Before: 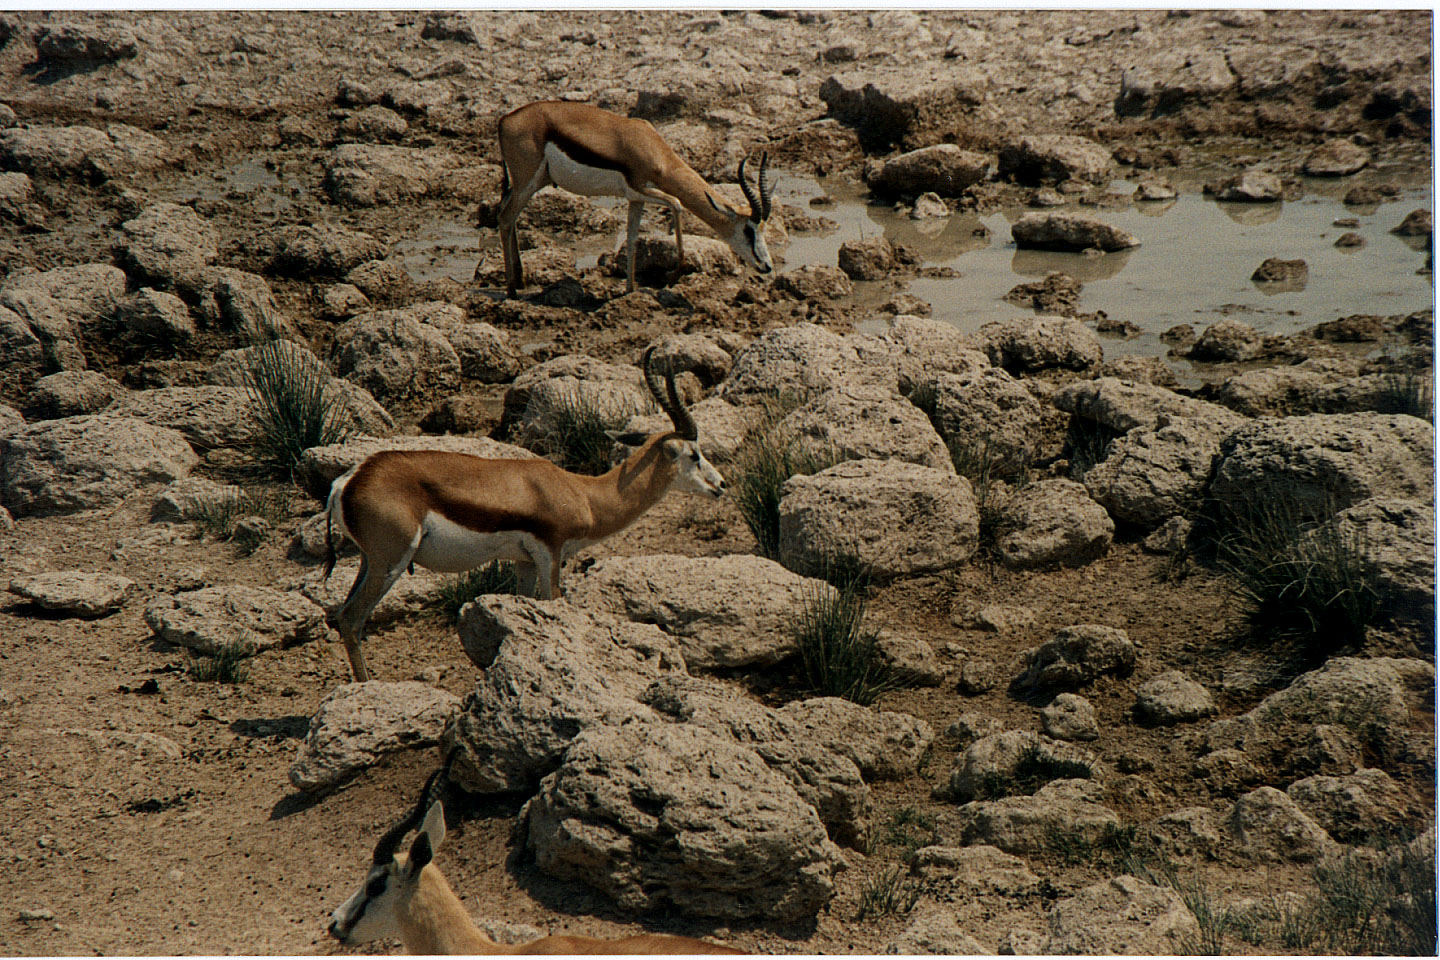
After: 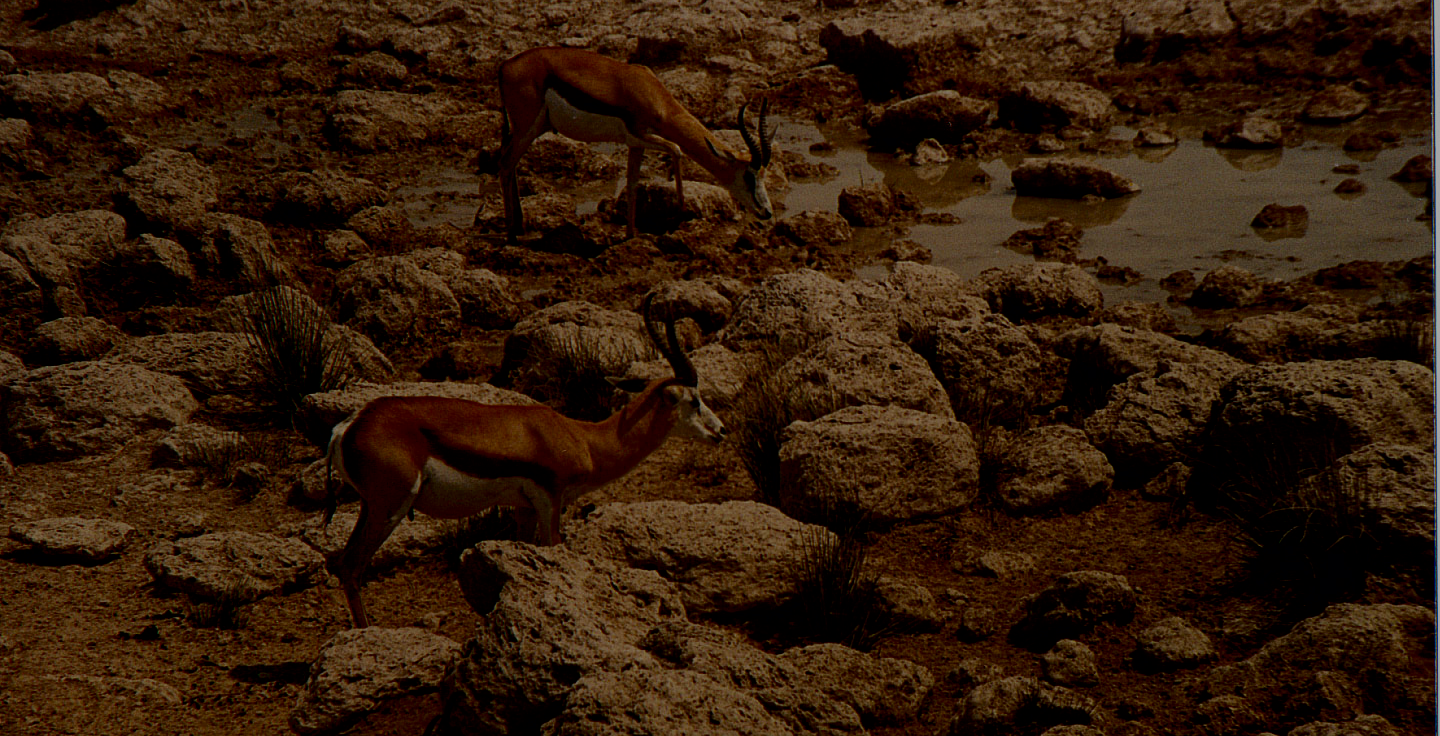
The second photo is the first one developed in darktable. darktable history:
crop: top 5.667%, bottom 17.637%
filmic rgb: black relative exposure -7.15 EV, white relative exposure 5.36 EV, hardness 3.02, color science v6 (2022)
contrast brightness saturation: brightness -0.52
rgb levels: mode RGB, independent channels, levels [[0, 0.5, 1], [0, 0.521, 1], [0, 0.536, 1]]
